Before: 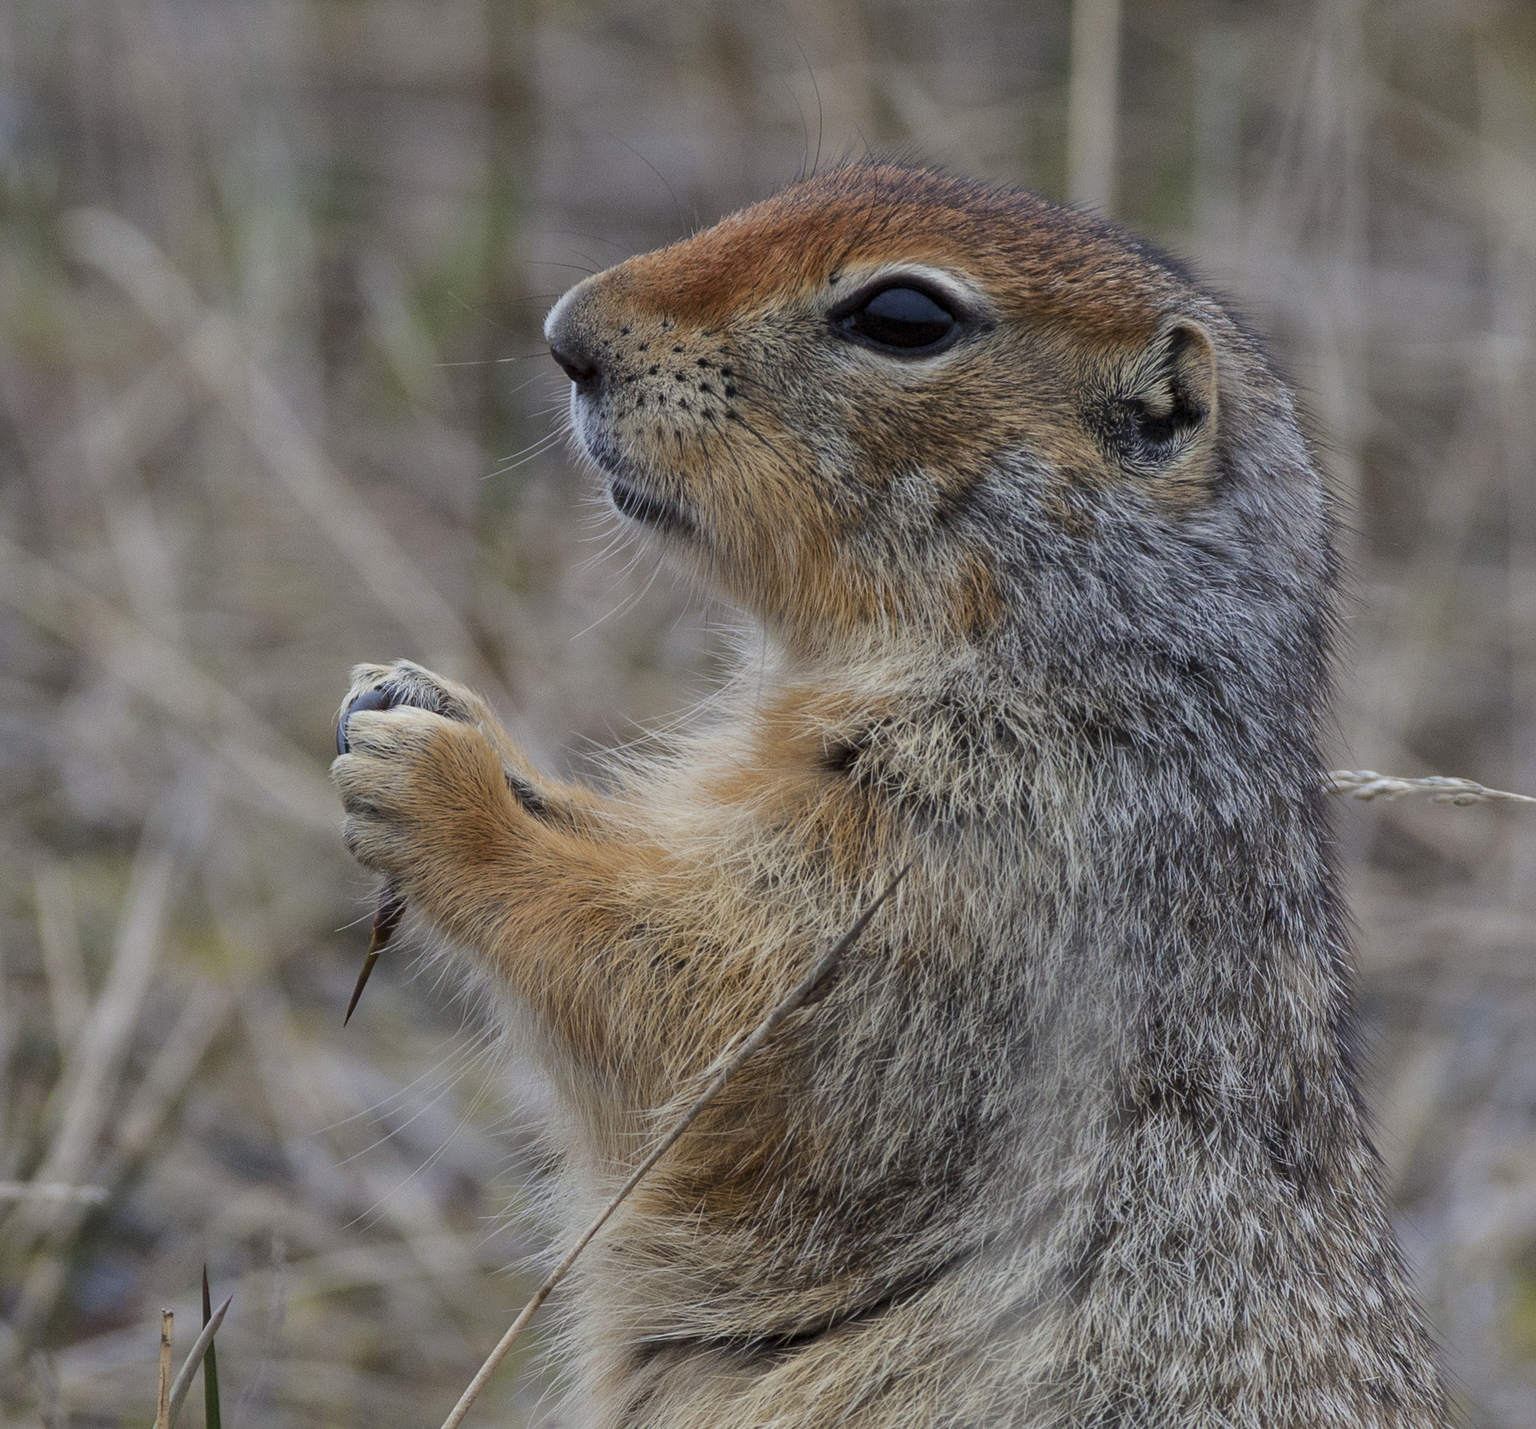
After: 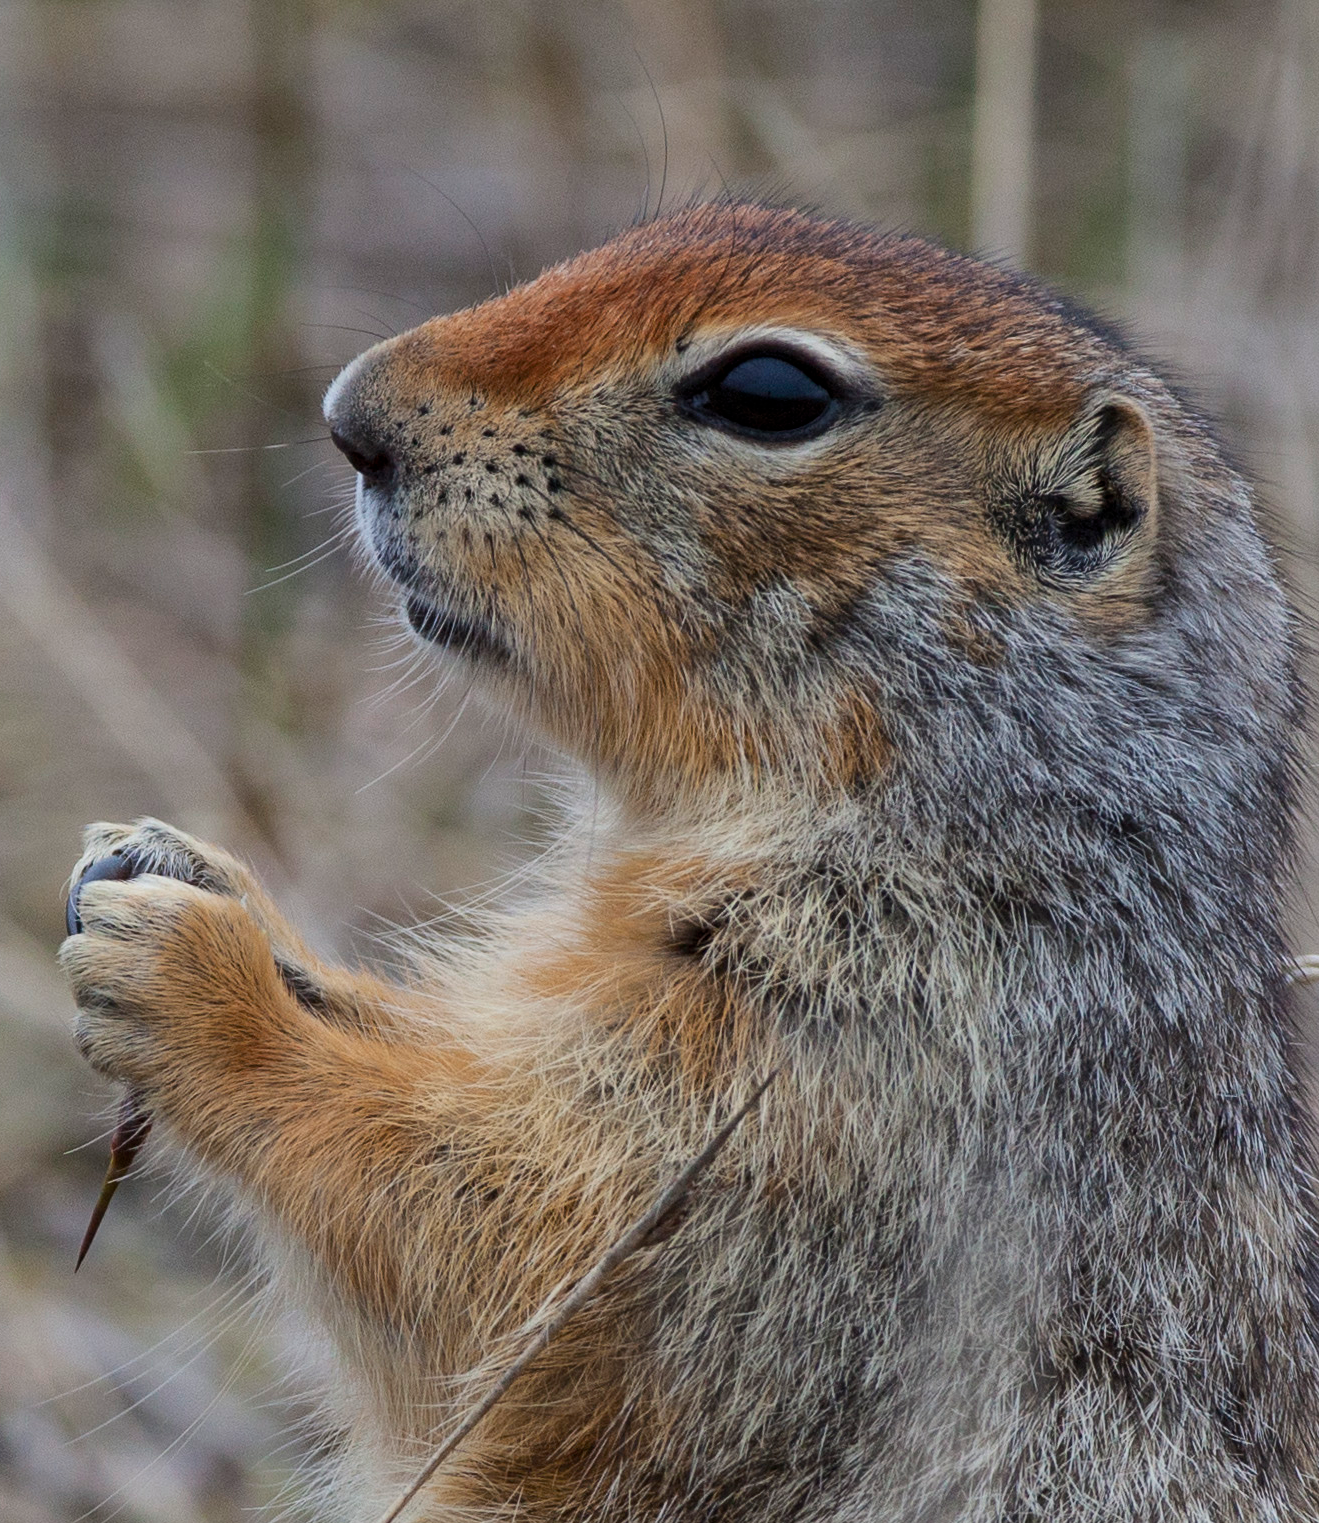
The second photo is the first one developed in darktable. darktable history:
contrast brightness saturation: contrast 0.1, brightness 0.03, saturation 0.09
crop: left 18.479%, right 12.2%, bottom 13.971%
